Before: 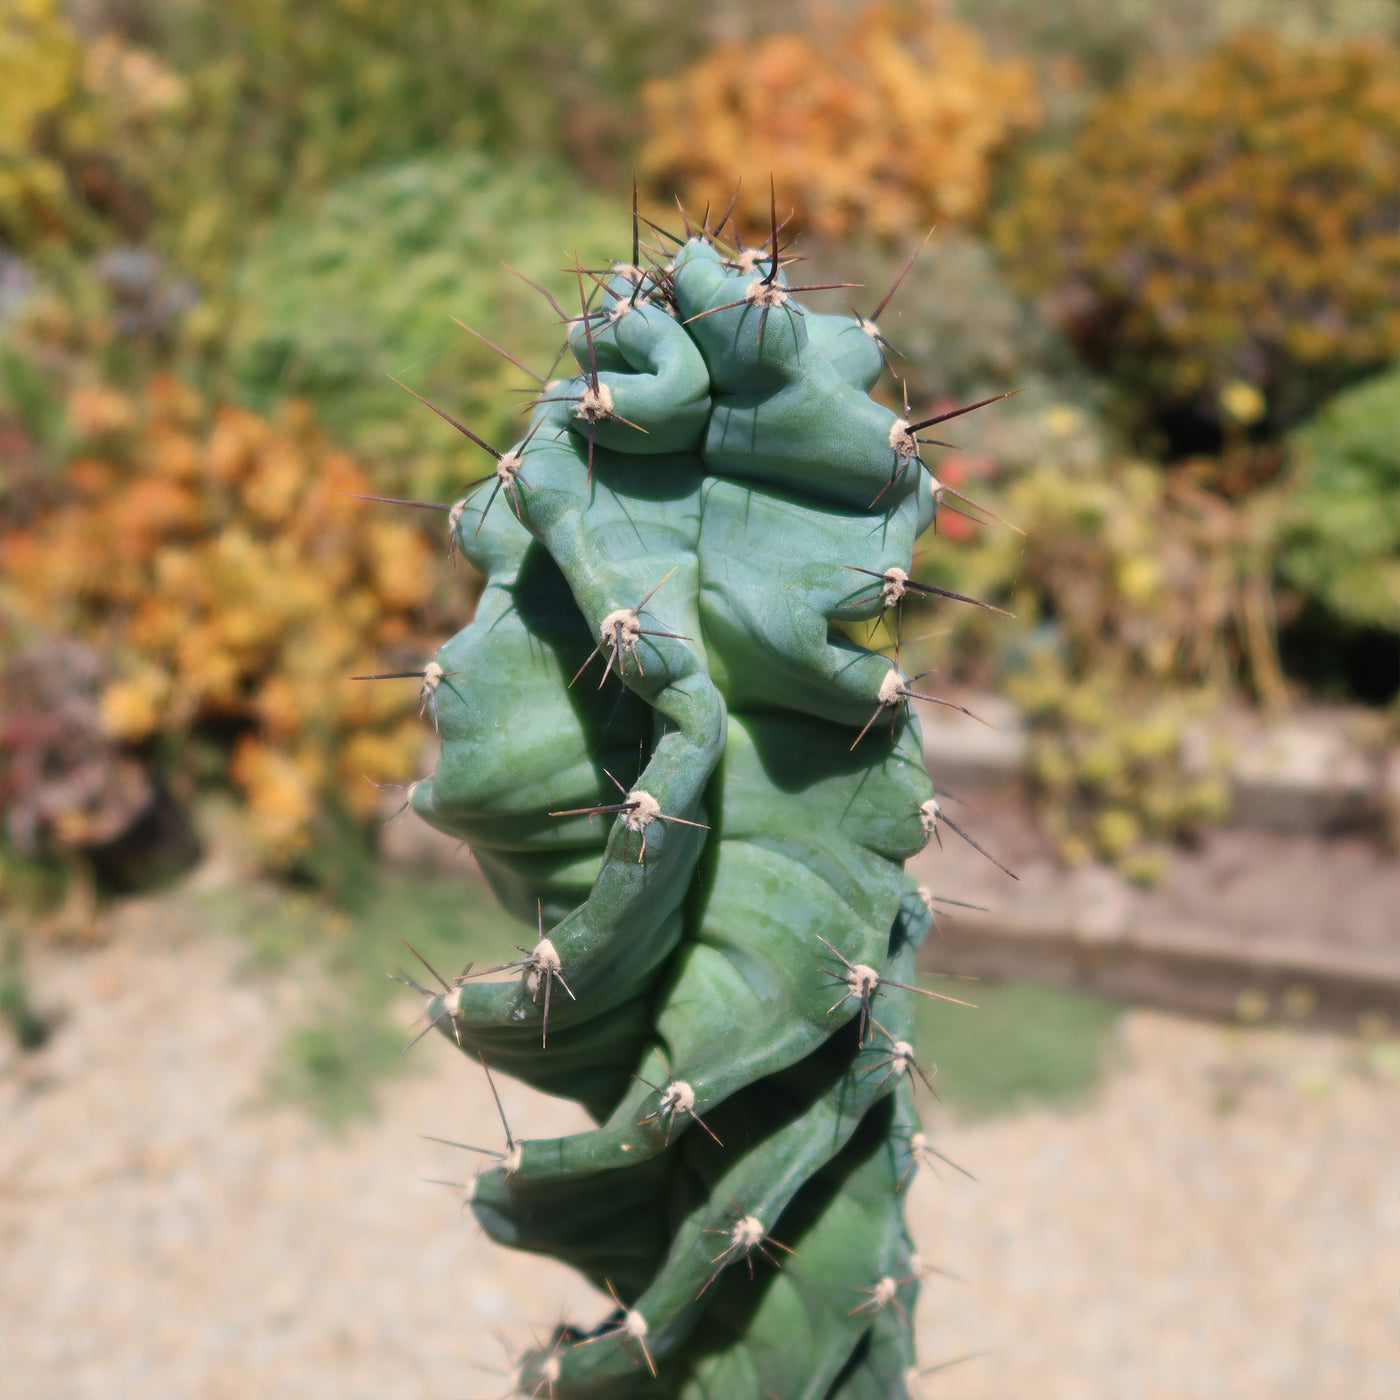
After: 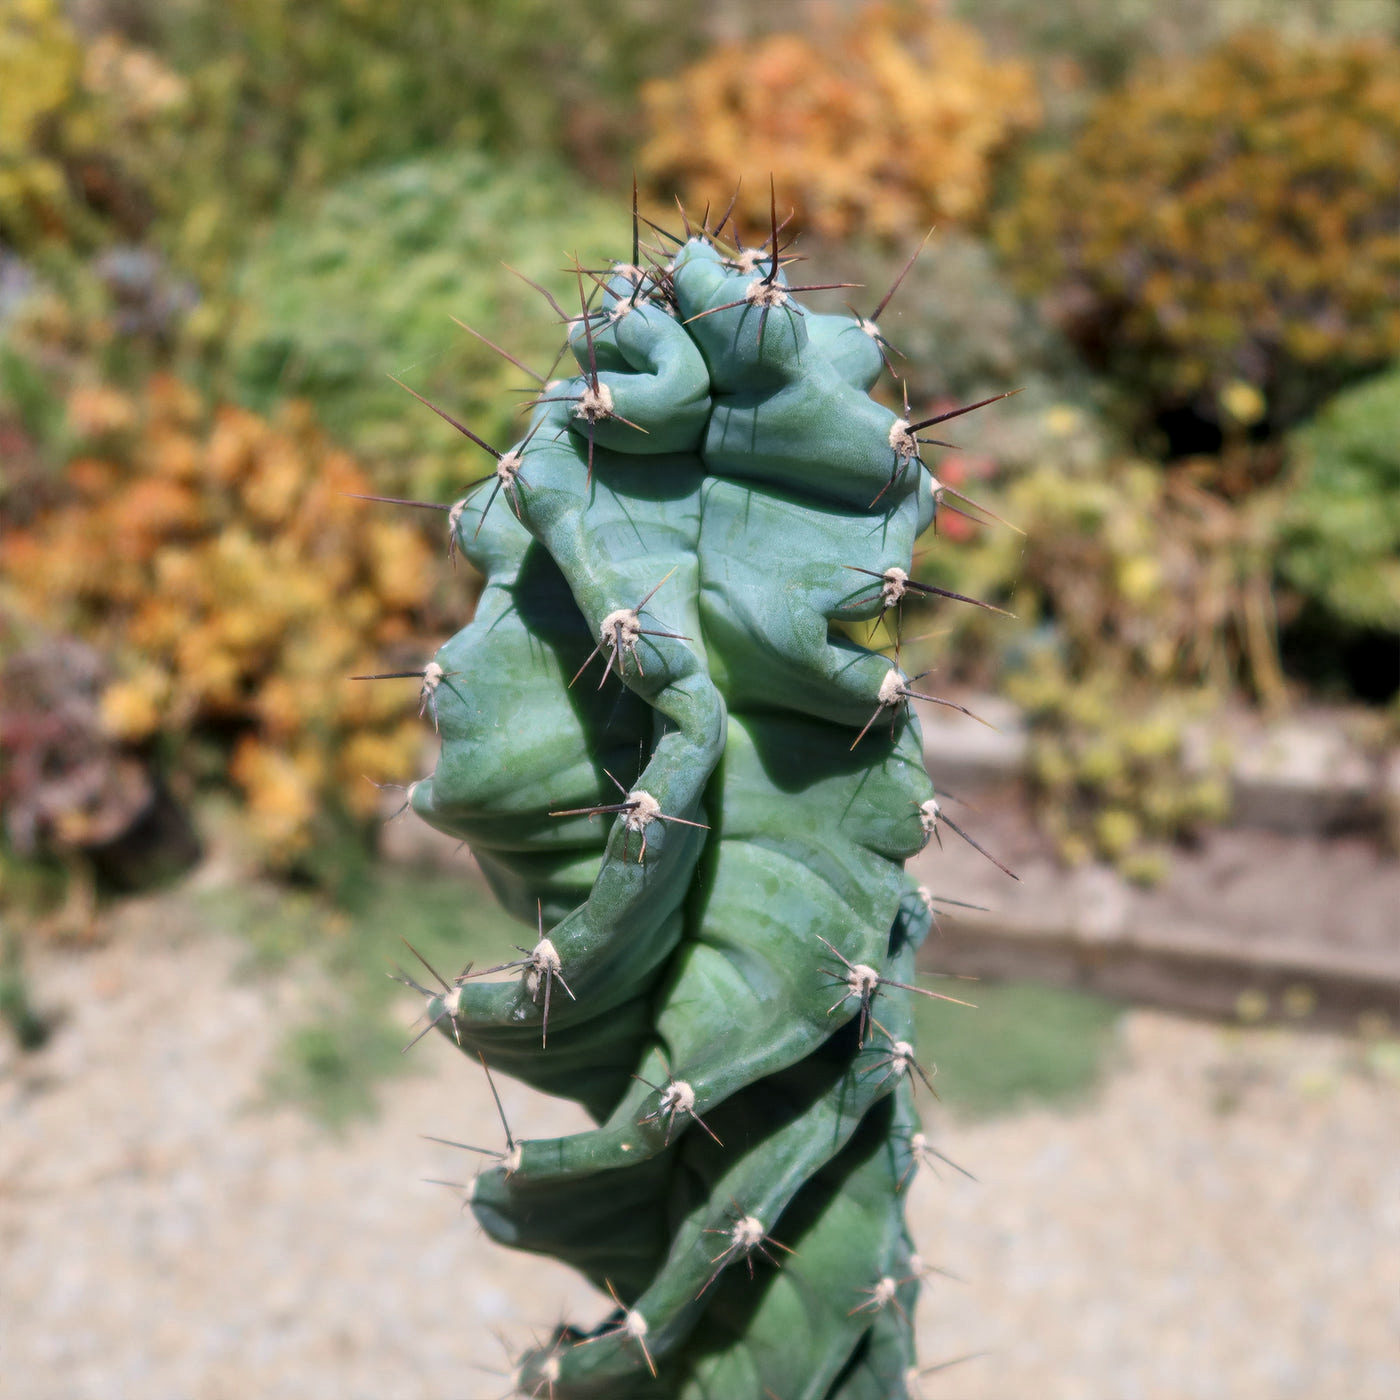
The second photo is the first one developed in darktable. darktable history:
white balance: red 0.974, blue 1.044
local contrast: on, module defaults
